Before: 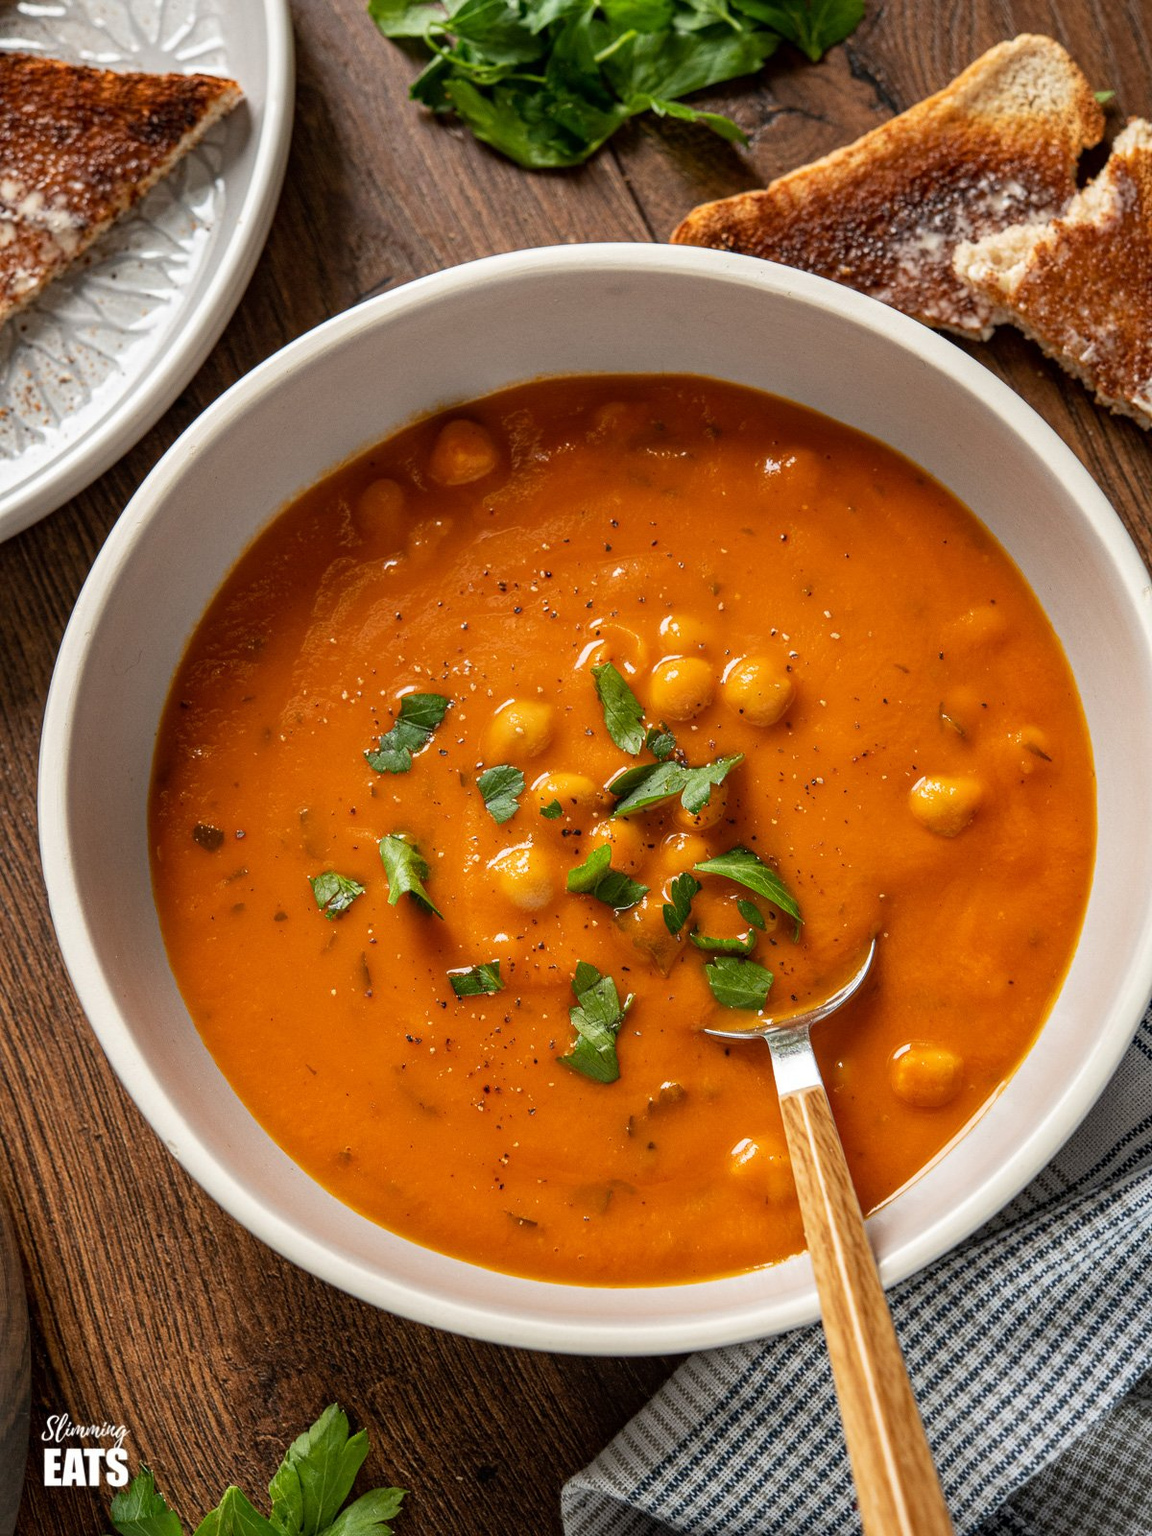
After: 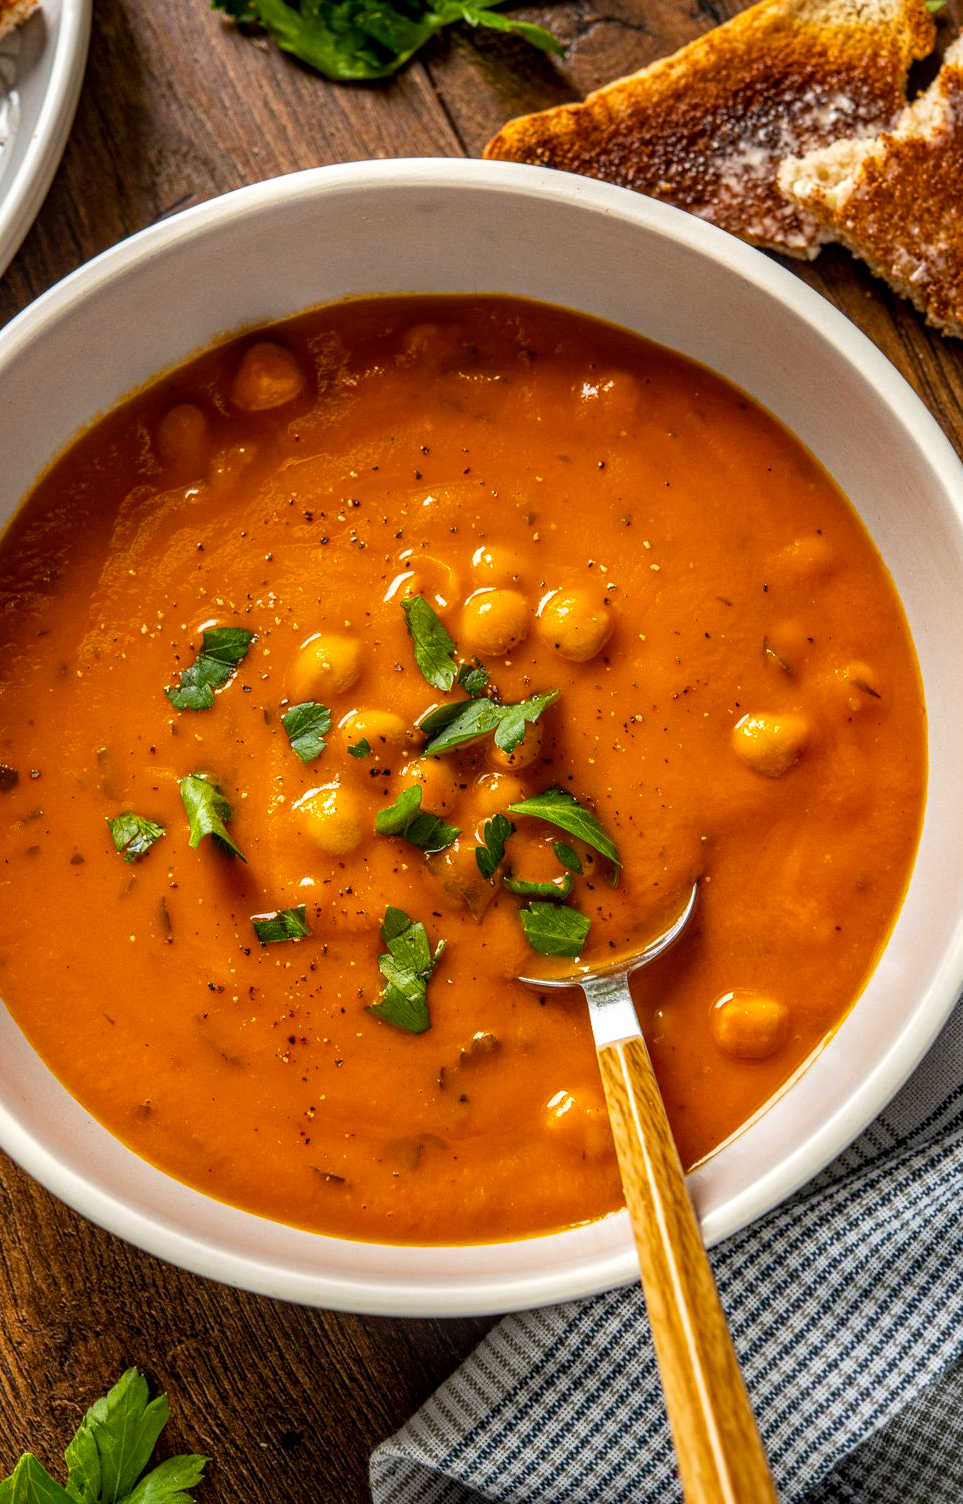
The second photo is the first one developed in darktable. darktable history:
local contrast: detail 130%
color balance rgb: linear chroma grading › global chroma 14.939%, perceptual saturation grading › global saturation 16.544%
crop and rotate: left 17.979%, top 5.948%, right 1.752%
